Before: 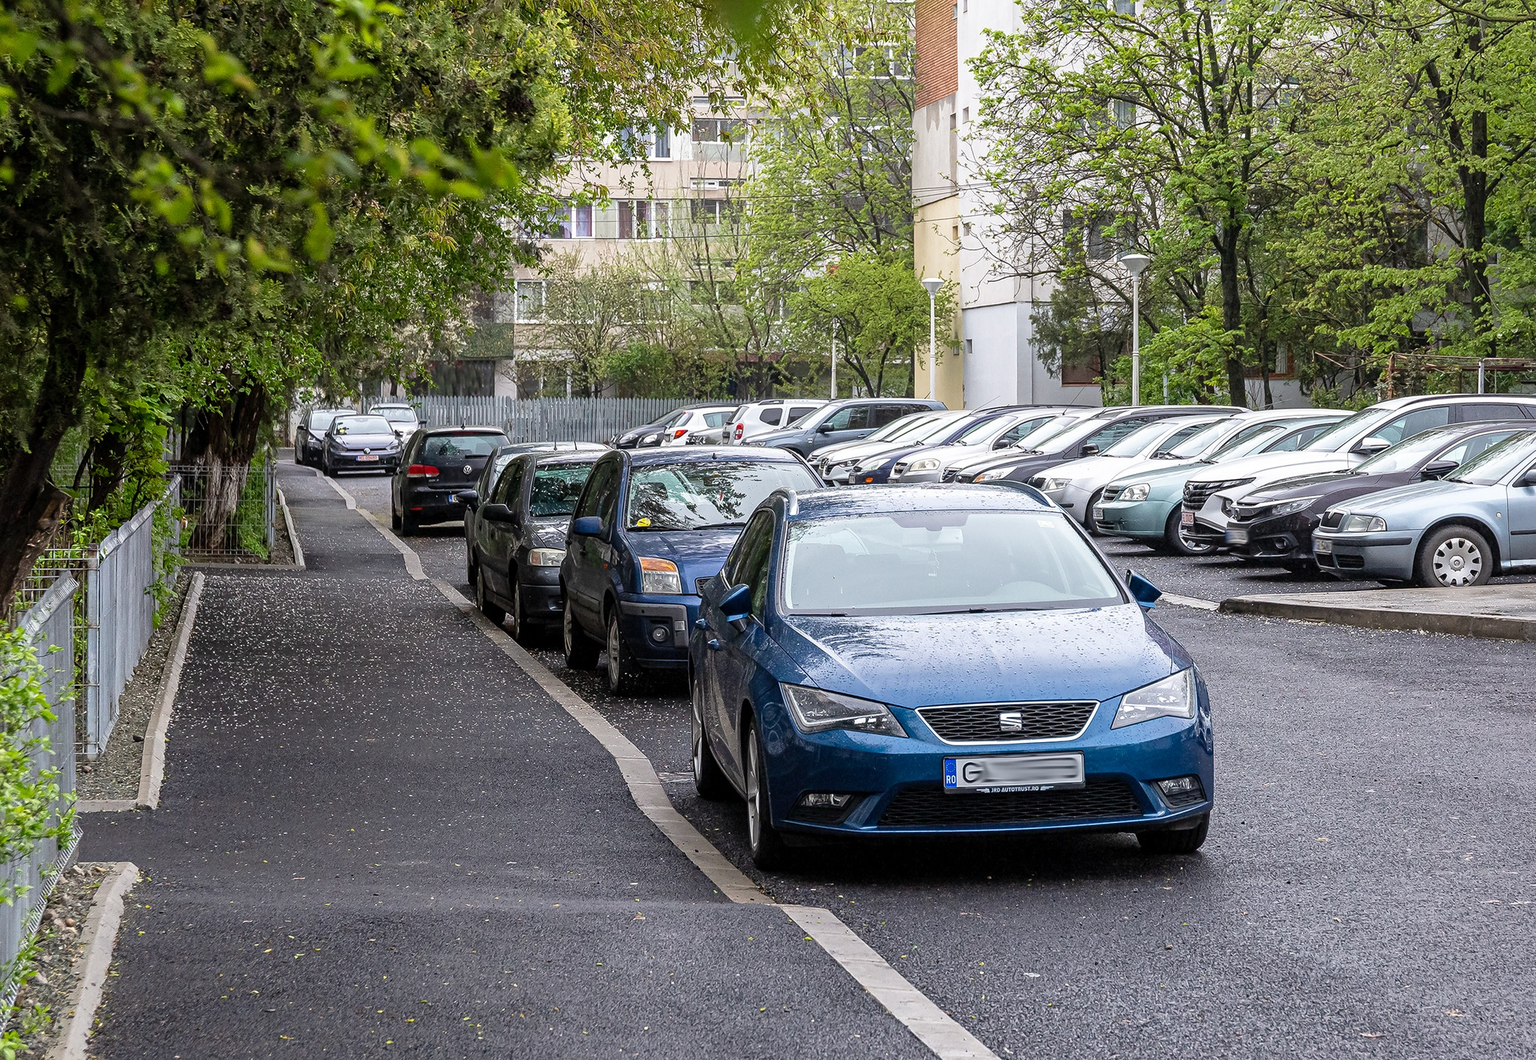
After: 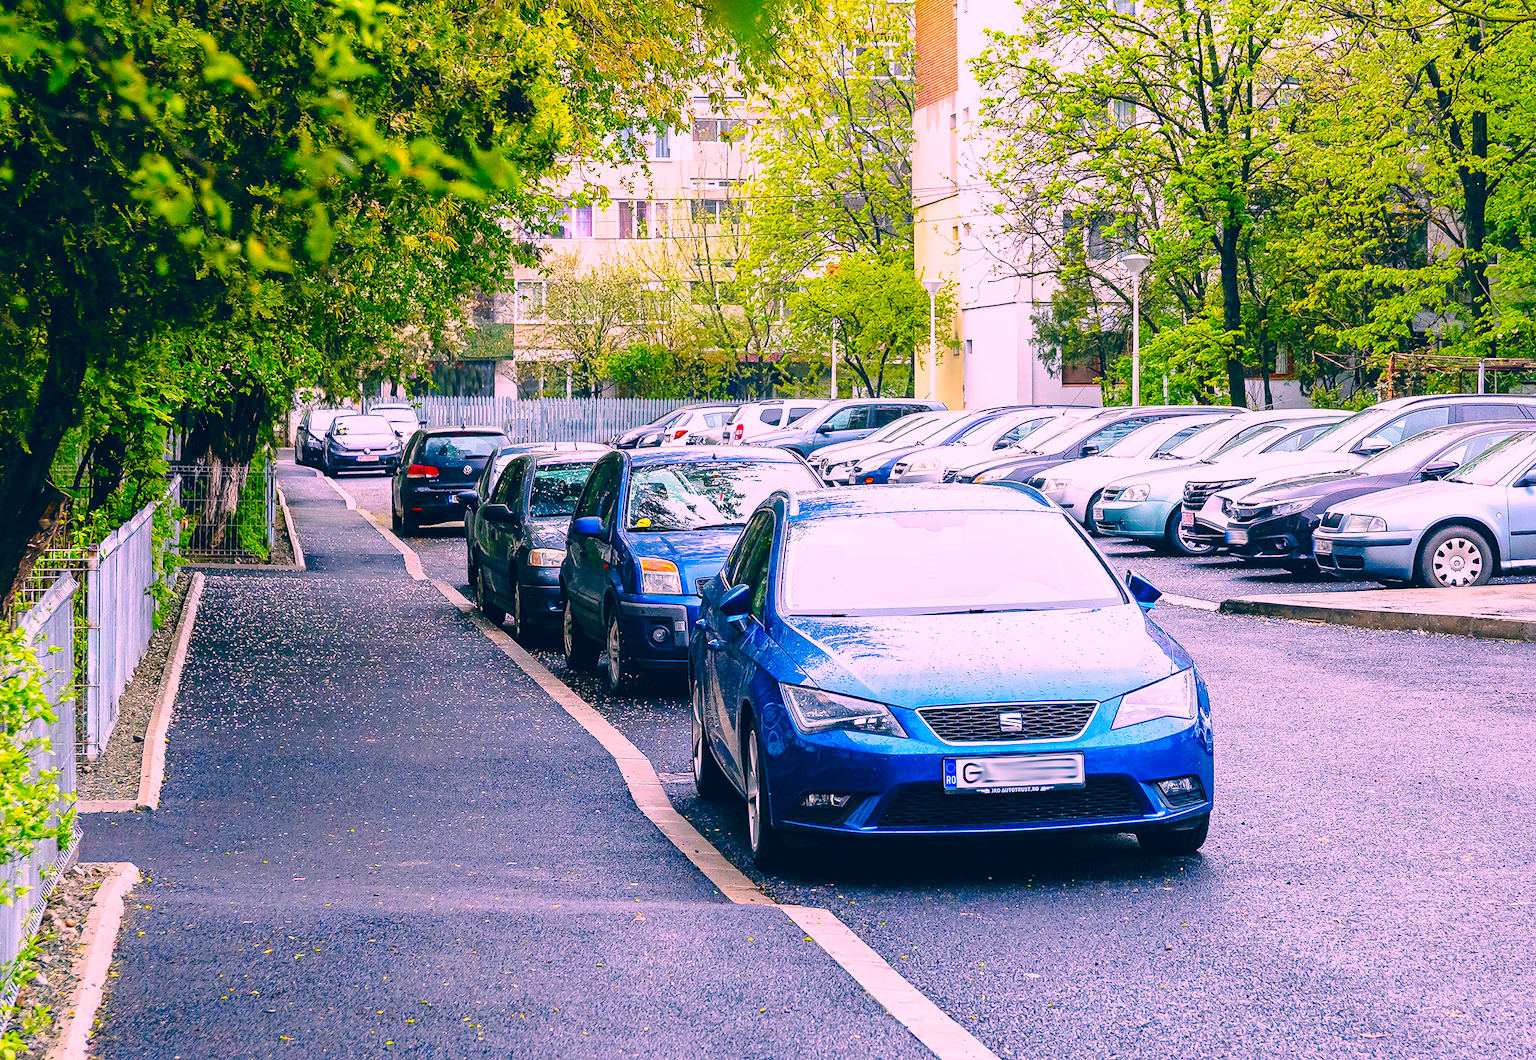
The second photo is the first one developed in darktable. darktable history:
color correction: highlights a* 17.03, highlights b* 0.205, shadows a* -15.38, shadows b* -14.56, saturation 1.5
base curve: curves: ch0 [(0, 0) (0.028, 0.03) (0.121, 0.232) (0.46, 0.748) (0.859, 0.968) (1, 1)], preserve colors none
color balance rgb: perceptual saturation grading › global saturation 30%, global vibrance 20%
